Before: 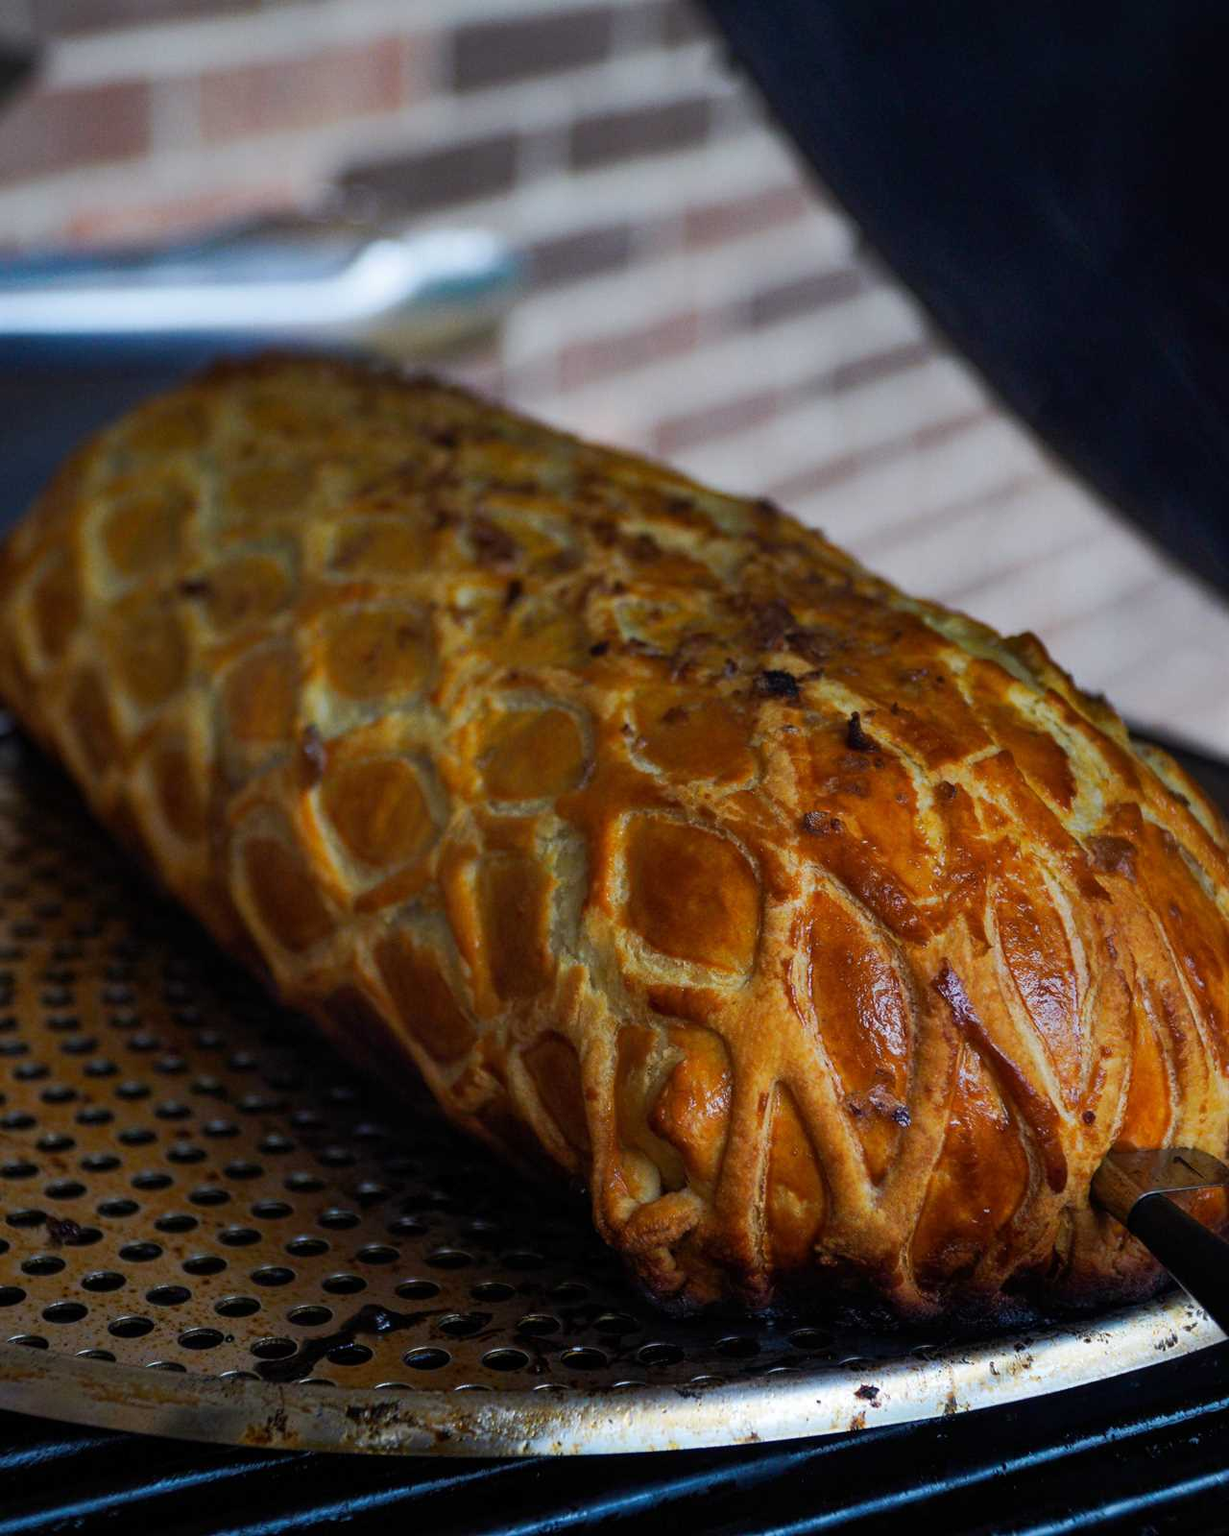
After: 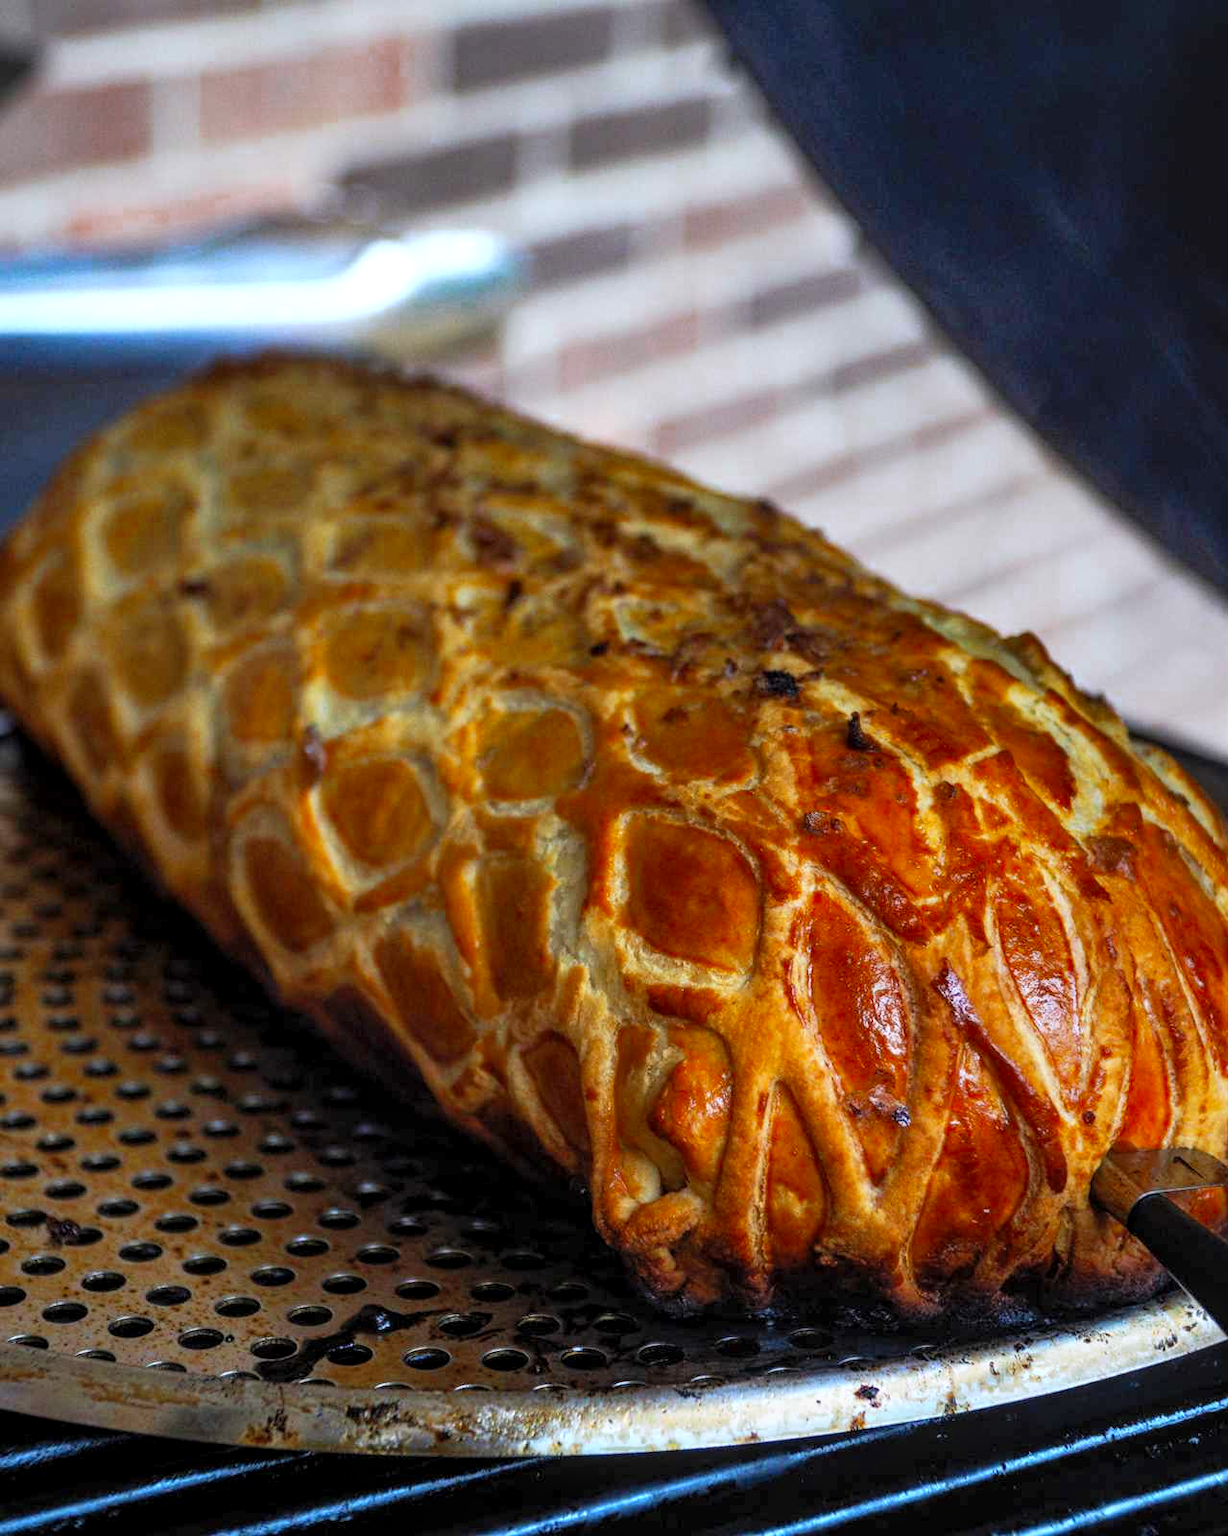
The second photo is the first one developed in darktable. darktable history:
color zones: curves: ch0 [(0, 0.5) (0.125, 0.4) (0.25, 0.5) (0.375, 0.4) (0.5, 0.4) (0.625, 0.6) (0.75, 0.6) (0.875, 0.5)]; ch1 [(0, 0.4) (0.125, 0.5) (0.25, 0.4) (0.375, 0.4) (0.5, 0.4) (0.625, 0.4) (0.75, 0.5) (0.875, 0.4)]; ch2 [(0, 0.6) (0.125, 0.5) (0.25, 0.5) (0.375, 0.6) (0.5, 0.6) (0.625, 0.5) (0.75, 0.5) (0.875, 0.5)]
contrast brightness saturation: contrast 0.069, brightness 0.178, saturation 0.403
exposure: exposure 0.201 EV, compensate exposure bias true, compensate highlight preservation false
local contrast: detail 130%
